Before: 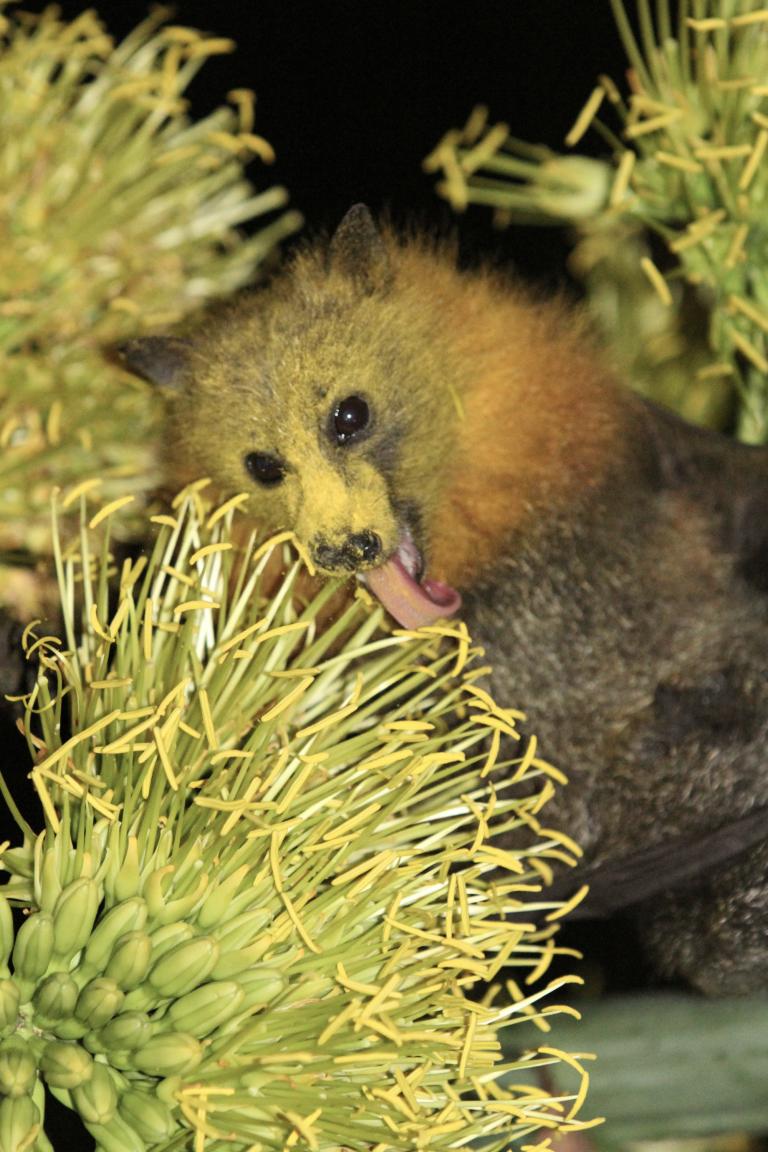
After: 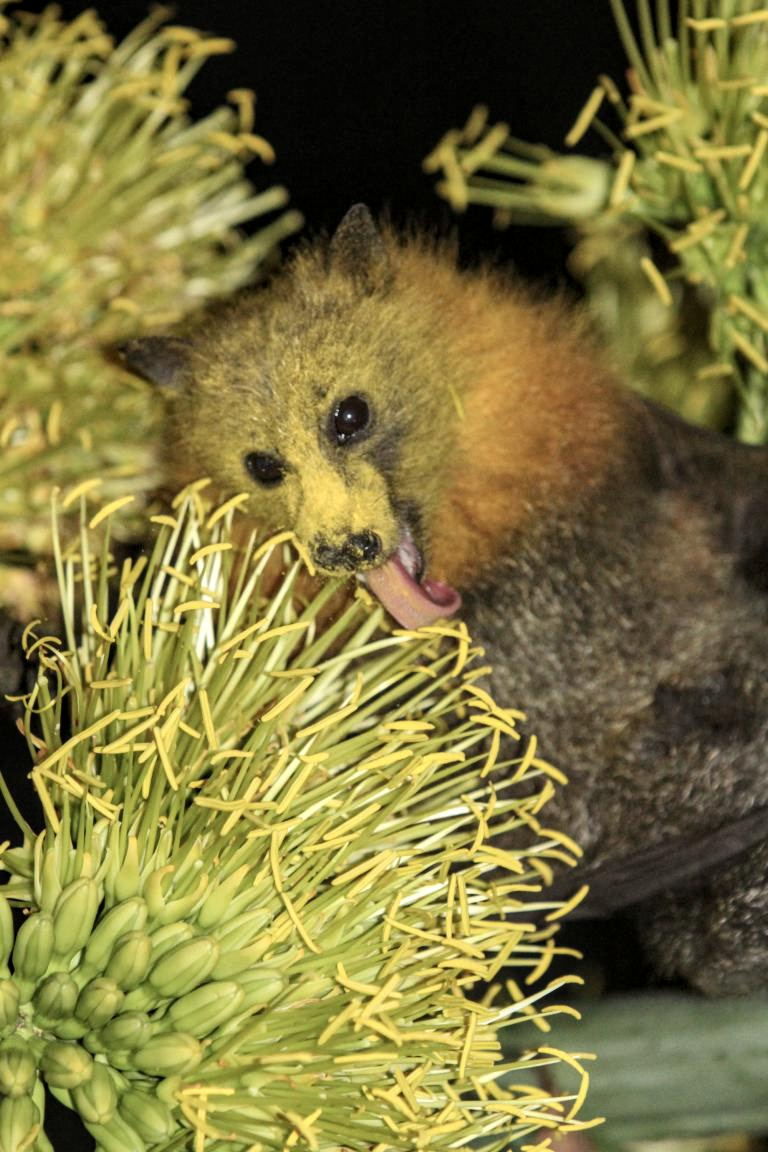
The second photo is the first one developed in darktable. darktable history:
exposure: exposure -0.02 EV, compensate exposure bias true, compensate highlight preservation false
local contrast: on, module defaults
